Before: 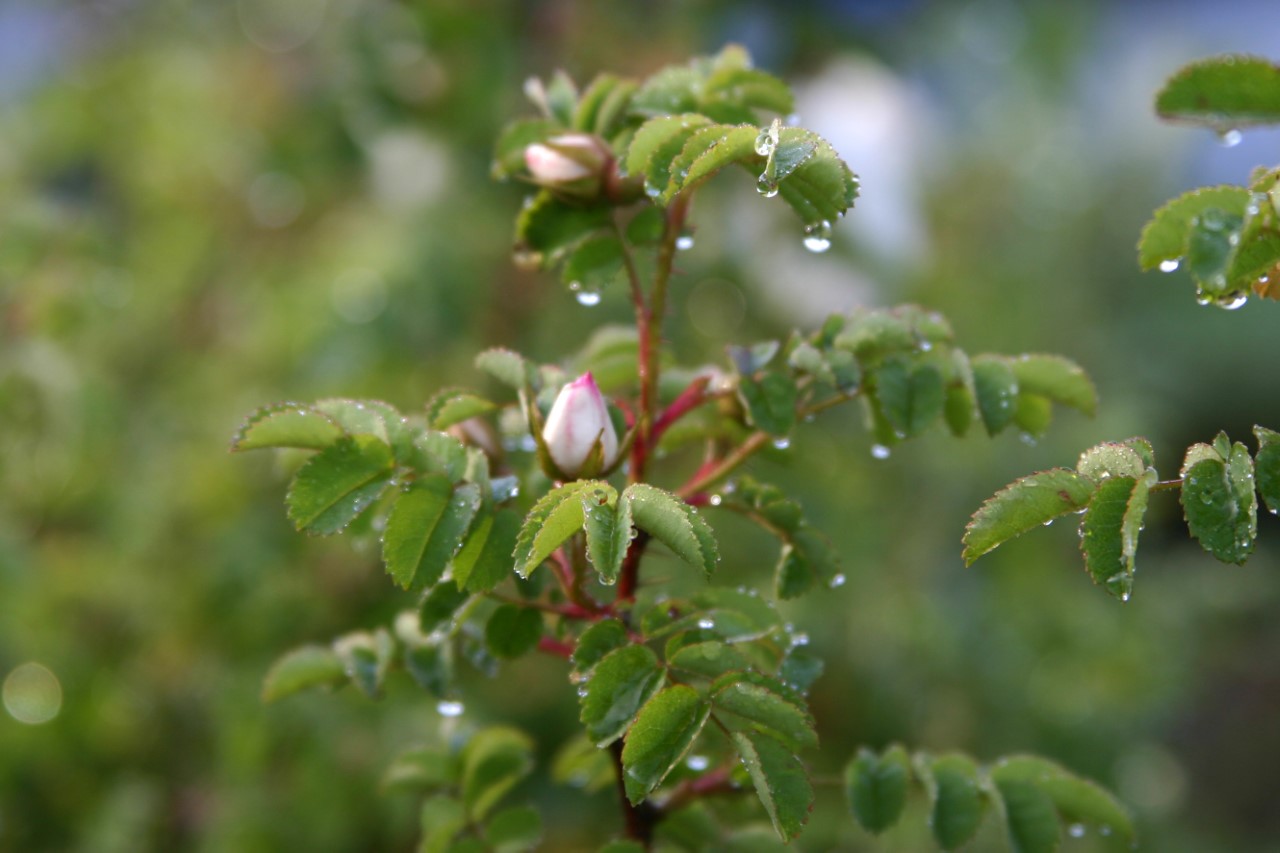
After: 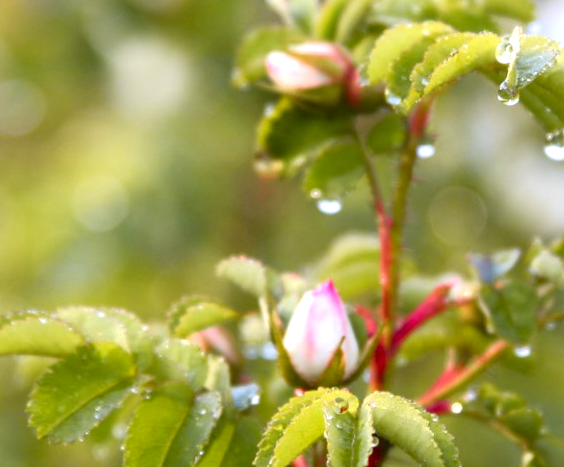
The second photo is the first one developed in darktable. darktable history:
exposure: black level correction 0, exposure 0.7 EV, compensate highlight preservation false
tone curve: curves: ch0 [(0, 0.036) (0.119, 0.115) (0.466, 0.498) (0.715, 0.767) (0.817, 0.865) (1, 0.998)]; ch1 [(0, 0) (0.377, 0.416) (0.44, 0.461) (0.487, 0.49) (0.514, 0.517) (0.536, 0.577) (0.66, 0.724) (1, 1)]; ch2 [(0, 0) (0.38, 0.405) (0.463, 0.443) (0.492, 0.486) (0.526, 0.541) (0.578, 0.598) (0.653, 0.698) (1, 1)], color space Lab, independent channels, preserve colors none
crop: left 20.248%, top 10.86%, right 35.675%, bottom 34.321%
